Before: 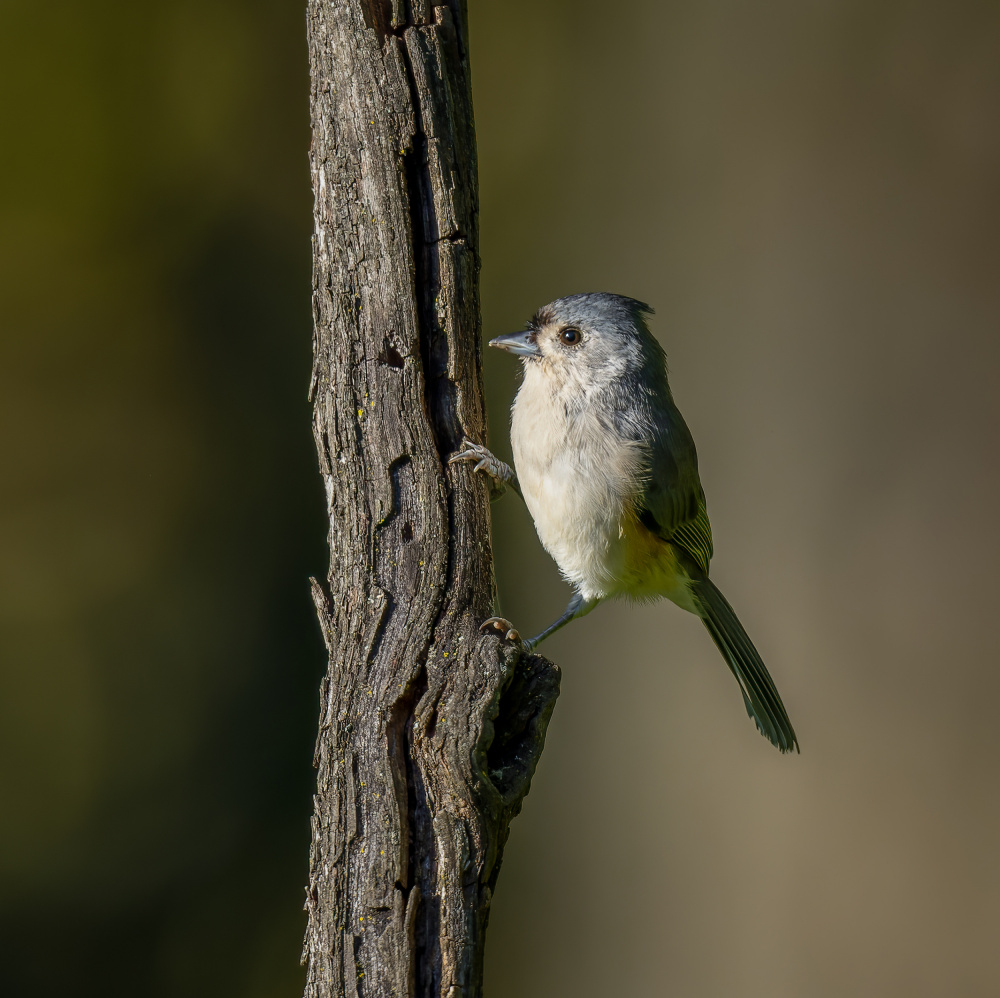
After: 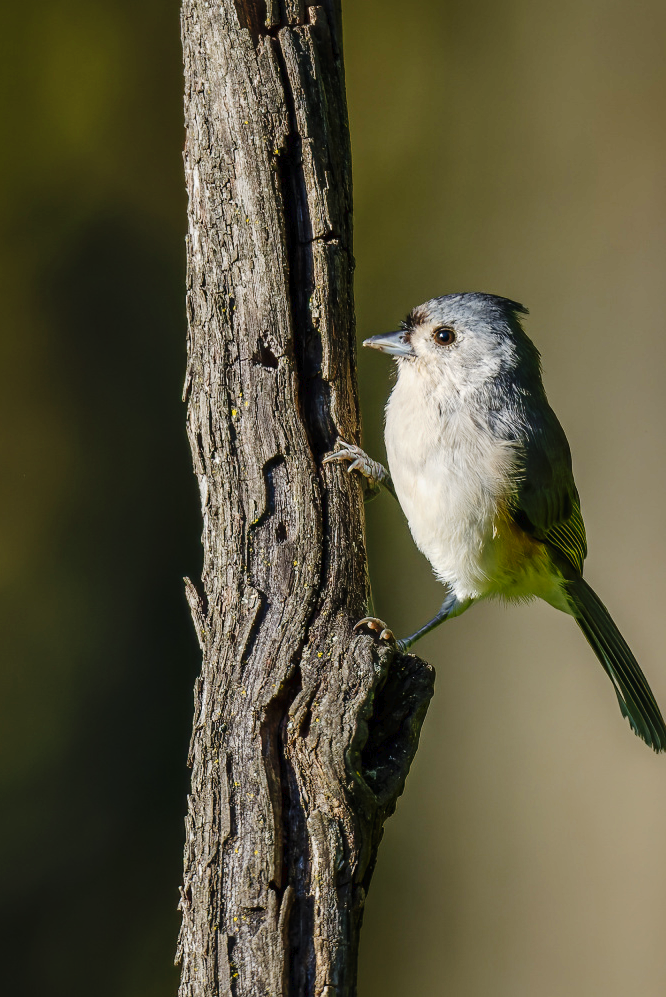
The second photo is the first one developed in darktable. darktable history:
local contrast: mode bilateral grid, contrast 25, coarseness 50, detail 123%, midtone range 0.2
crop and rotate: left 12.648%, right 20.685%
tone curve: curves: ch0 [(0, 0) (0.003, 0.039) (0.011, 0.041) (0.025, 0.048) (0.044, 0.065) (0.069, 0.084) (0.1, 0.104) (0.136, 0.137) (0.177, 0.19) (0.224, 0.245) (0.277, 0.32) (0.335, 0.409) (0.399, 0.496) (0.468, 0.58) (0.543, 0.656) (0.623, 0.733) (0.709, 0.796) (0.801, 0.852) (0.898, 0.93) (1, 1)], preserve colors none
